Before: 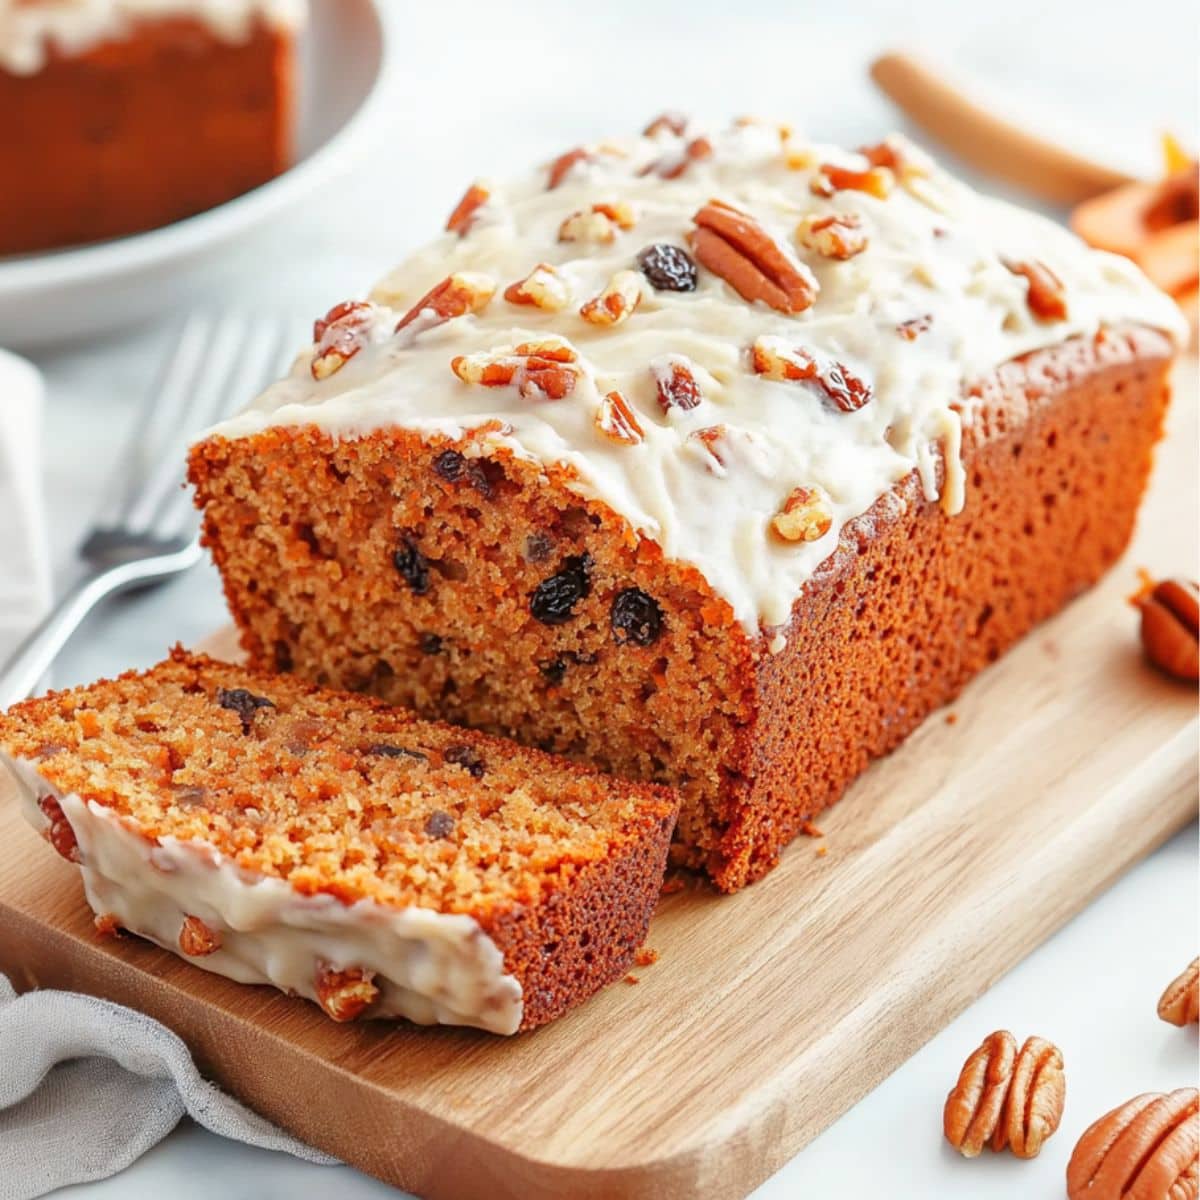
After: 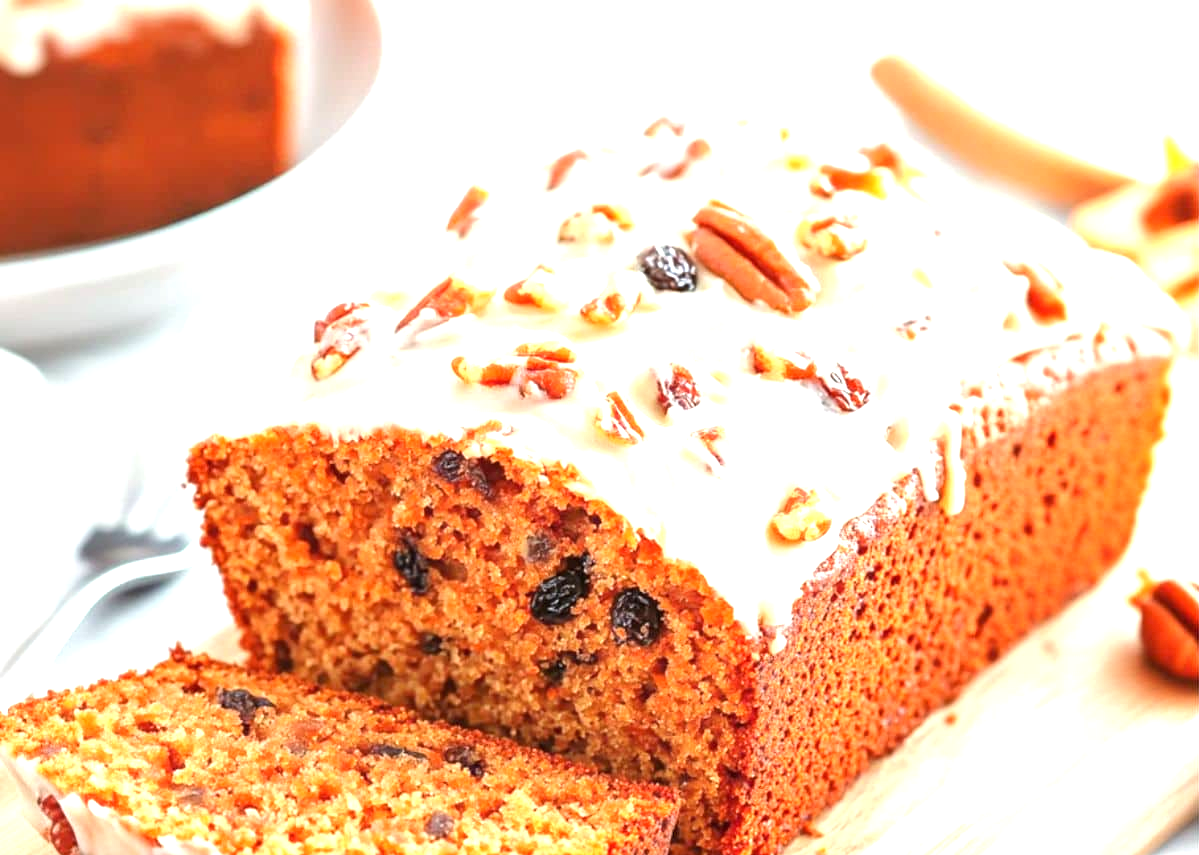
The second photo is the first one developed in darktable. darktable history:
crop: right 0%, bottom 28.727%
exposure: black level correction 0, exposure 1.102 EV, compensate exposure bias true, compensate highlight preservation false
